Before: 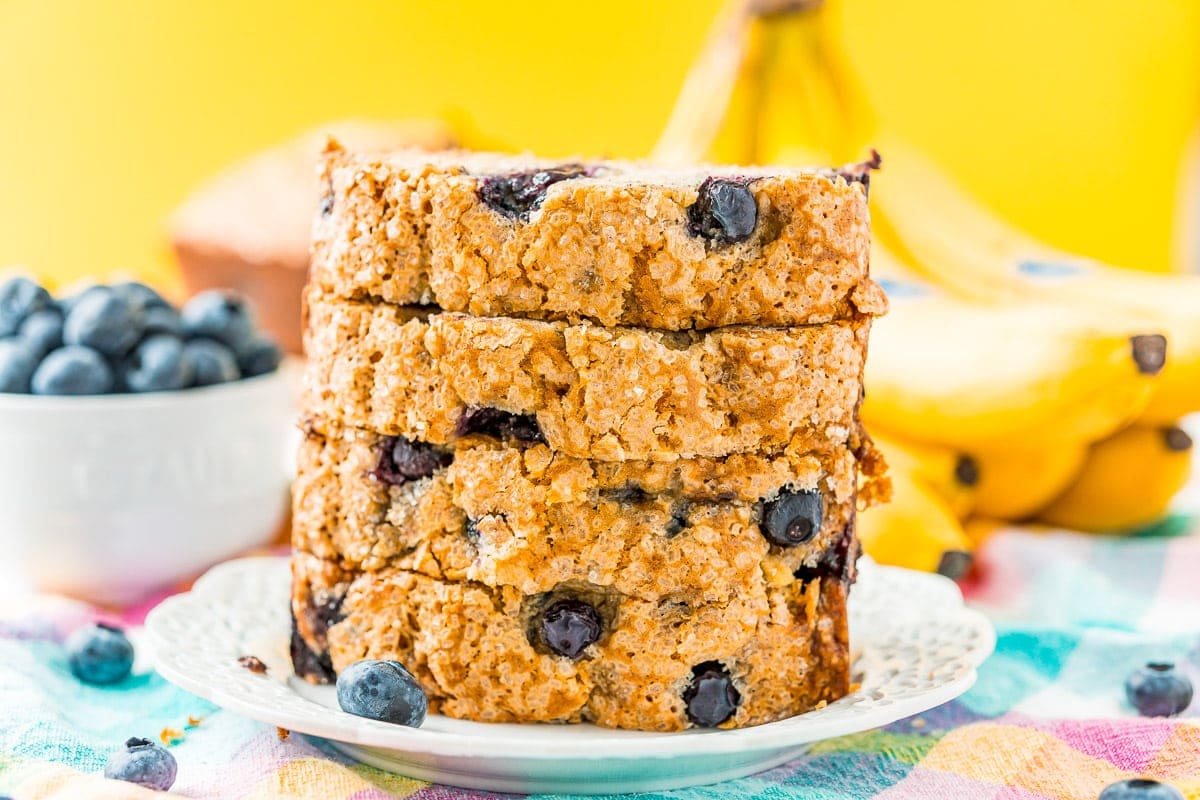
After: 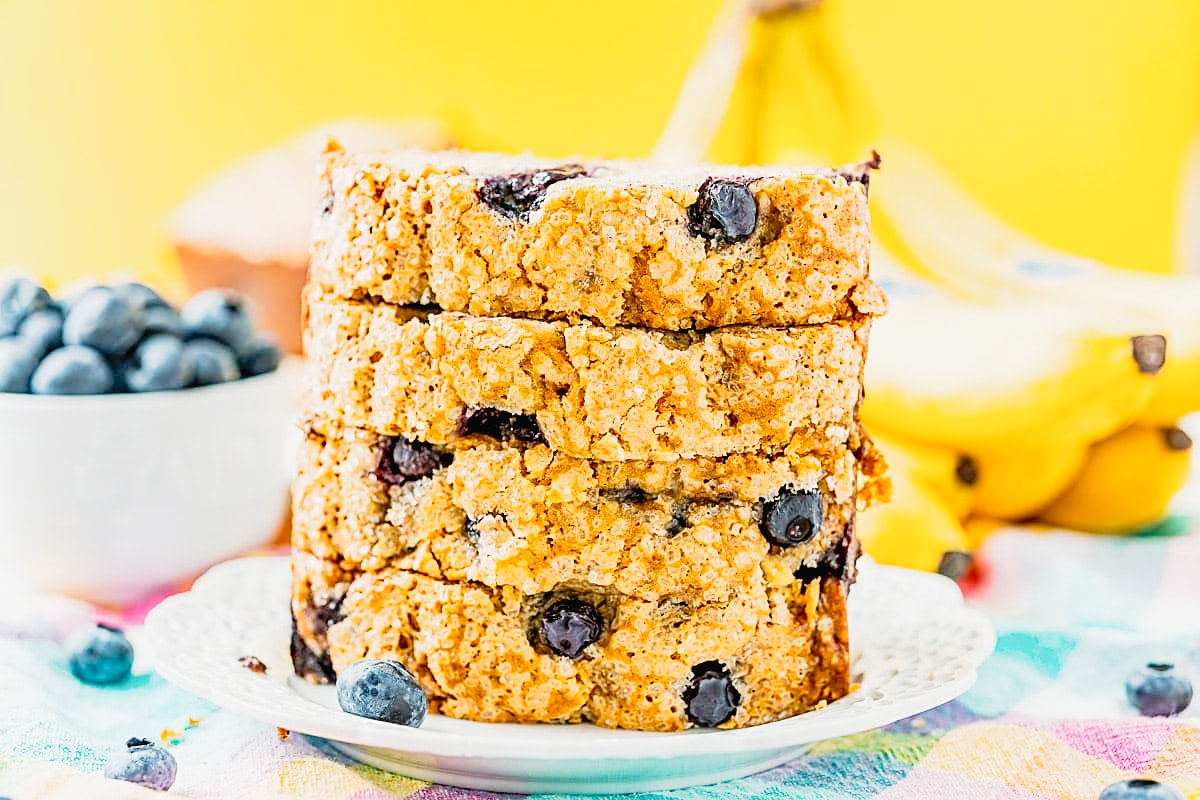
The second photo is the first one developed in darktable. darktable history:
tone curve: curves: ch0 [(0, 0.022) (0.114, 0.088) (0.282, 0.316) (0.446, 0.511) (0.613, 0.693) (0.786, 0.843) (0.999, 0.949)]; ch1 [(0, 0) (0.395, 0.343) (0.463, 0.427) (0.486, 0.474) (0.503, 0.5) (0.535, 0.522) (0.555, 0.566) (0.594, 0.614) (0.755, 0.793) (1, 1)]; ch2 [(0, 0) (0.369, 0.388) (0.449, 0.431) (0.501, 0.5) (0.528, 0.517) (0.561, 0.59) (0.612, 0.646) (0.697, 0.721) (1, 1)], preserve colors none
sharpen: on, module defaults
exposure: black level correction 0.007, exposure 0.159 EV, compensate highlight preservation false
